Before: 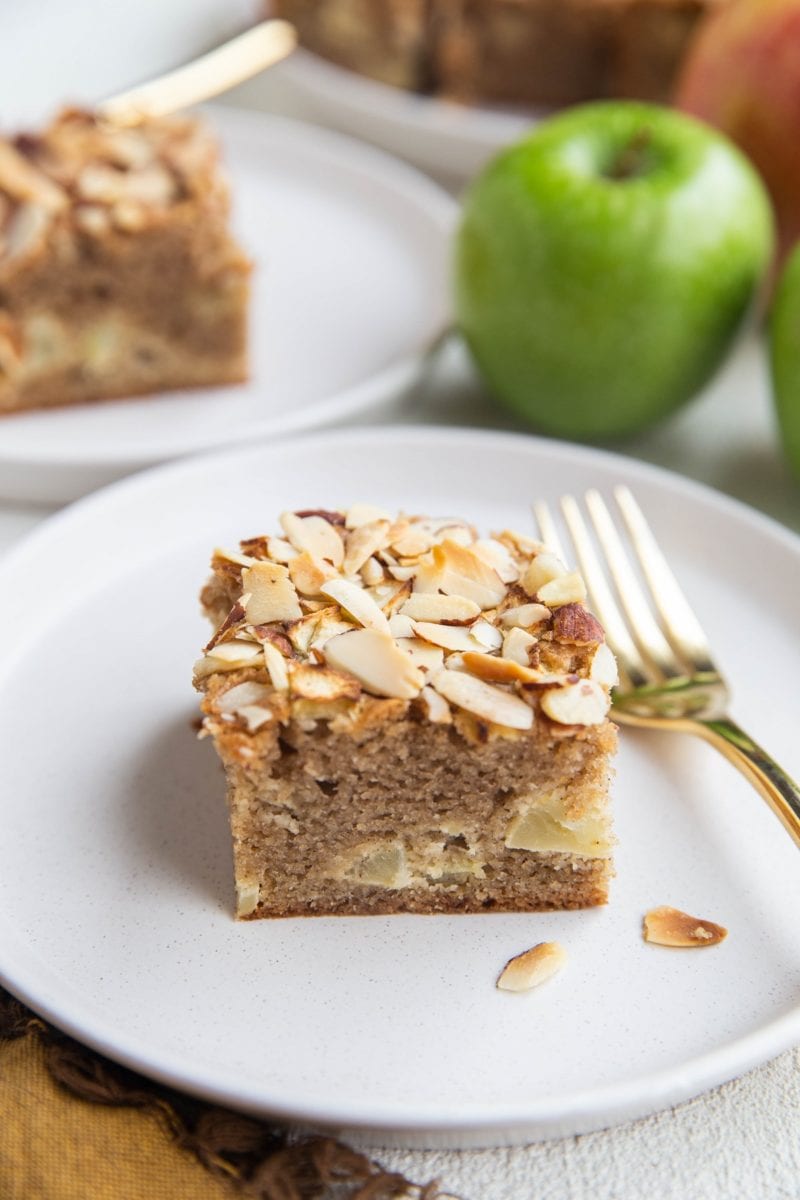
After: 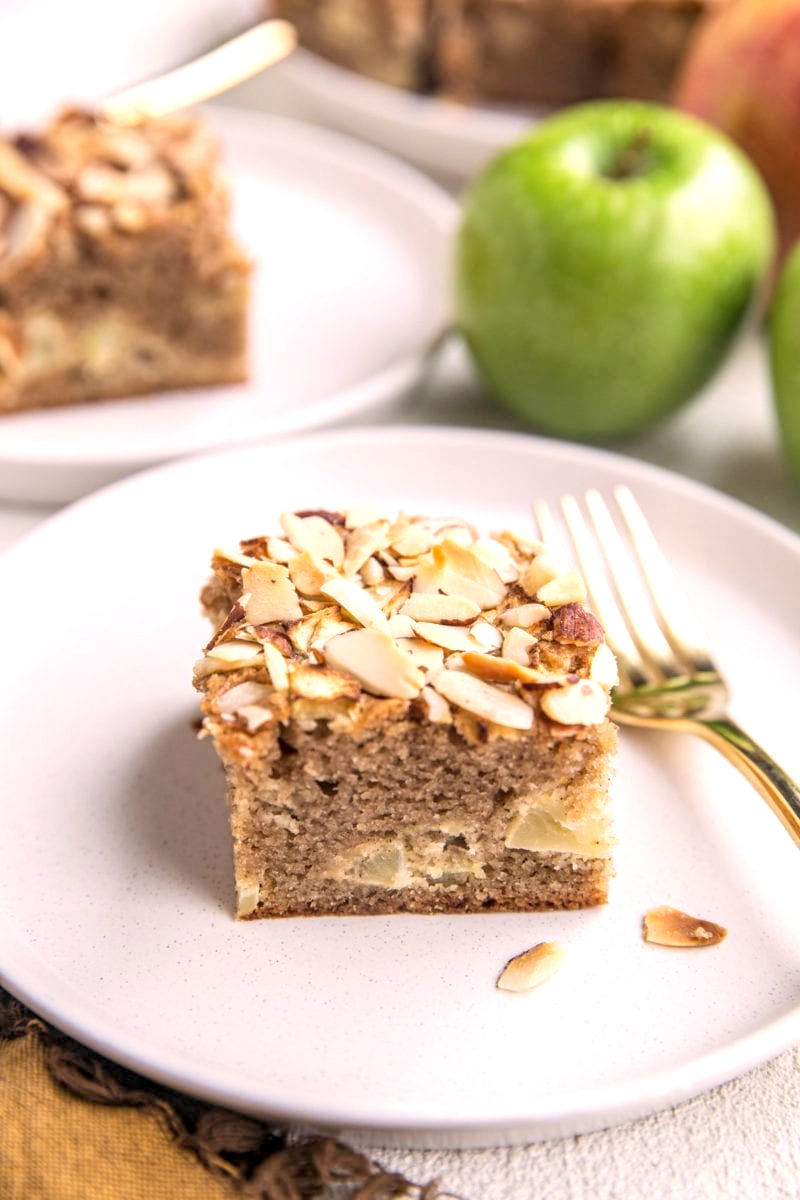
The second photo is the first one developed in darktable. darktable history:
contrast brightness saturation: brightness 0.15
color correction: highlights a* 7.34, highlights b* 4.37
exposure: exposure 0.207 EV, compensate highlight preservation false
local contrast: highlights 20%, detail 150%
